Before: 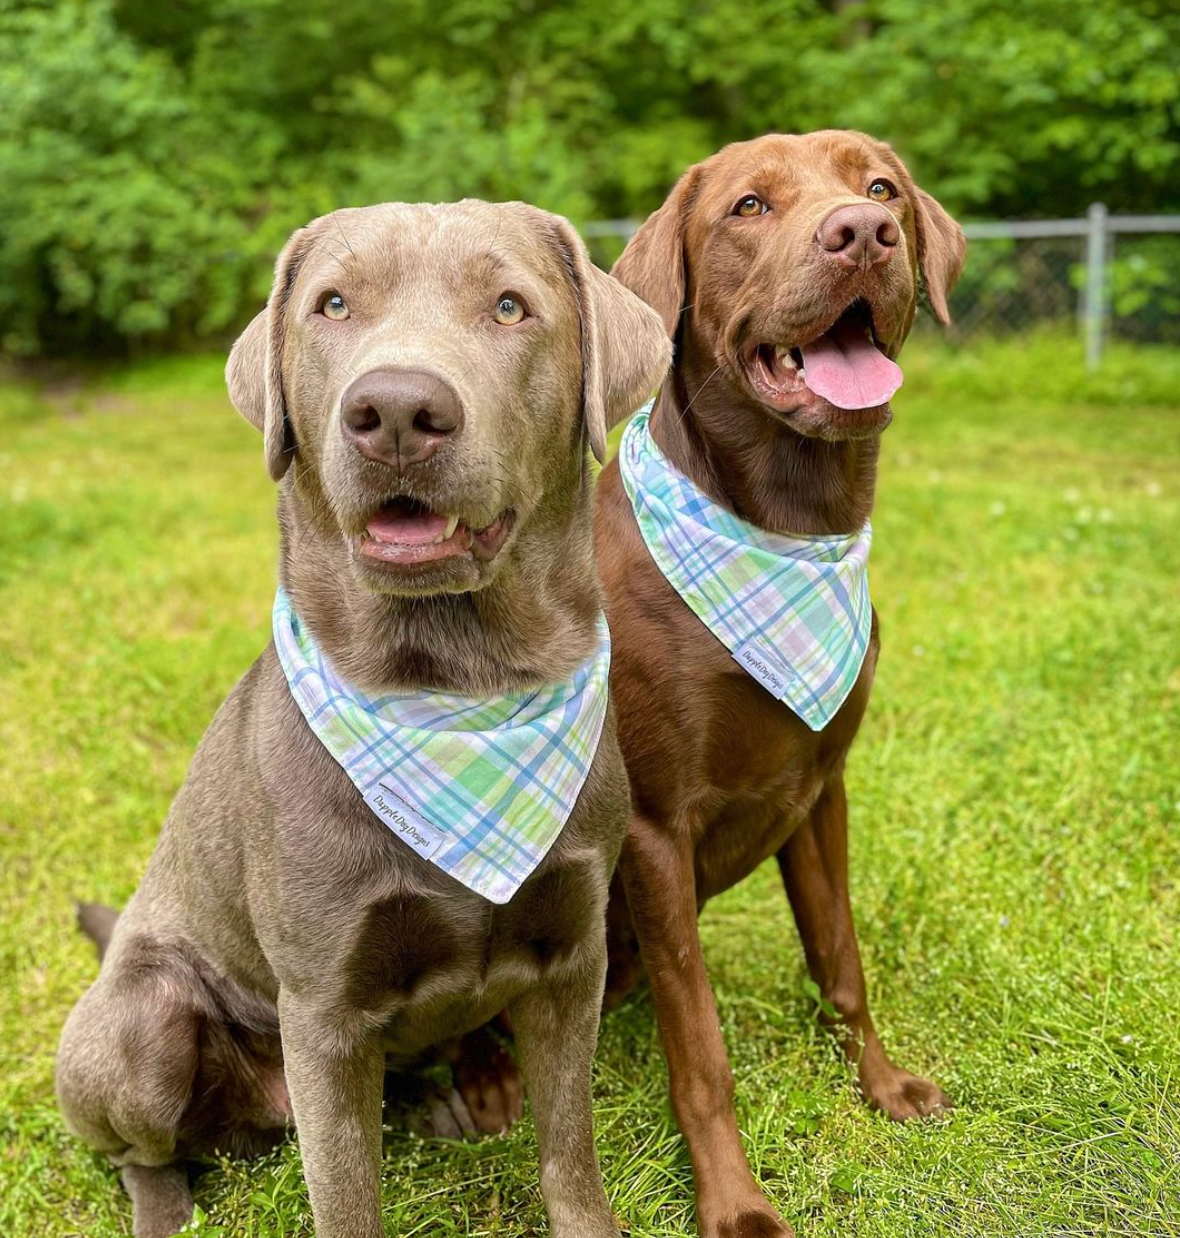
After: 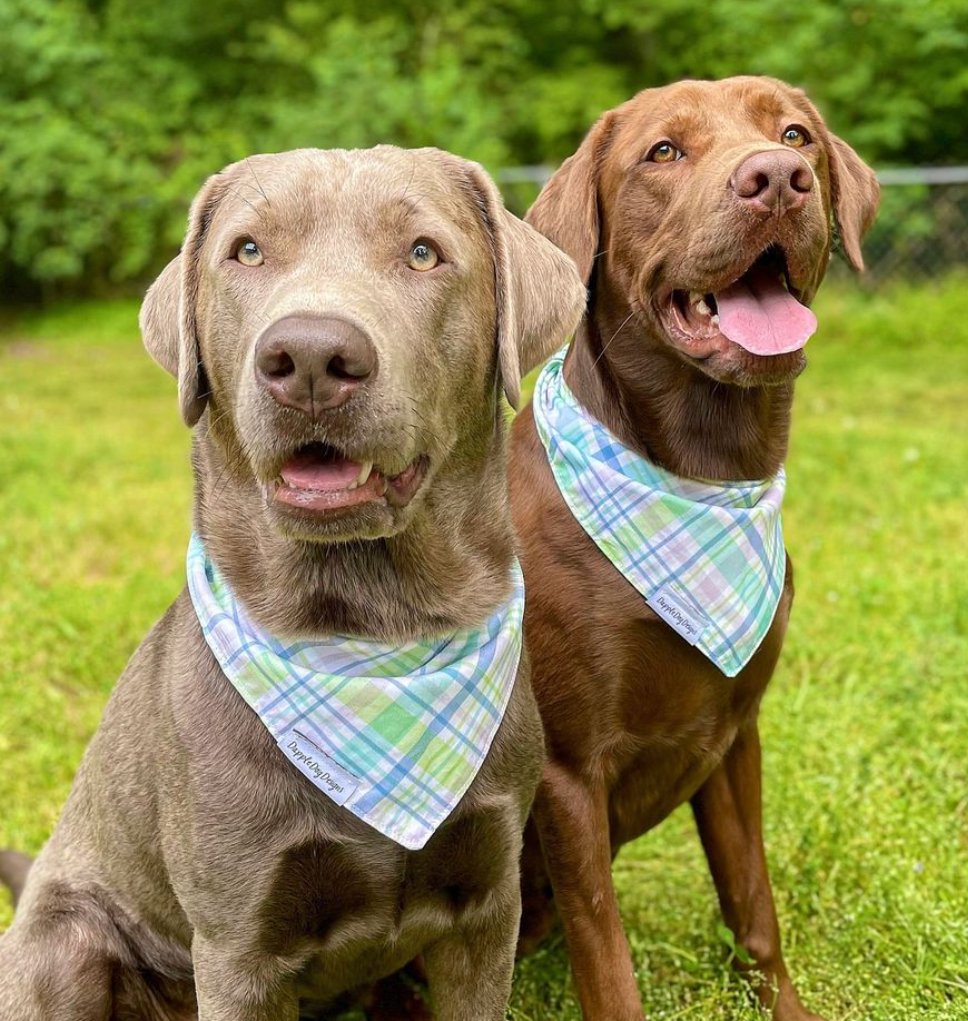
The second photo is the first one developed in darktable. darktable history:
crop and rotate: left 7.317%, top 4.424%, right 10.605%, bottom 13.076%
